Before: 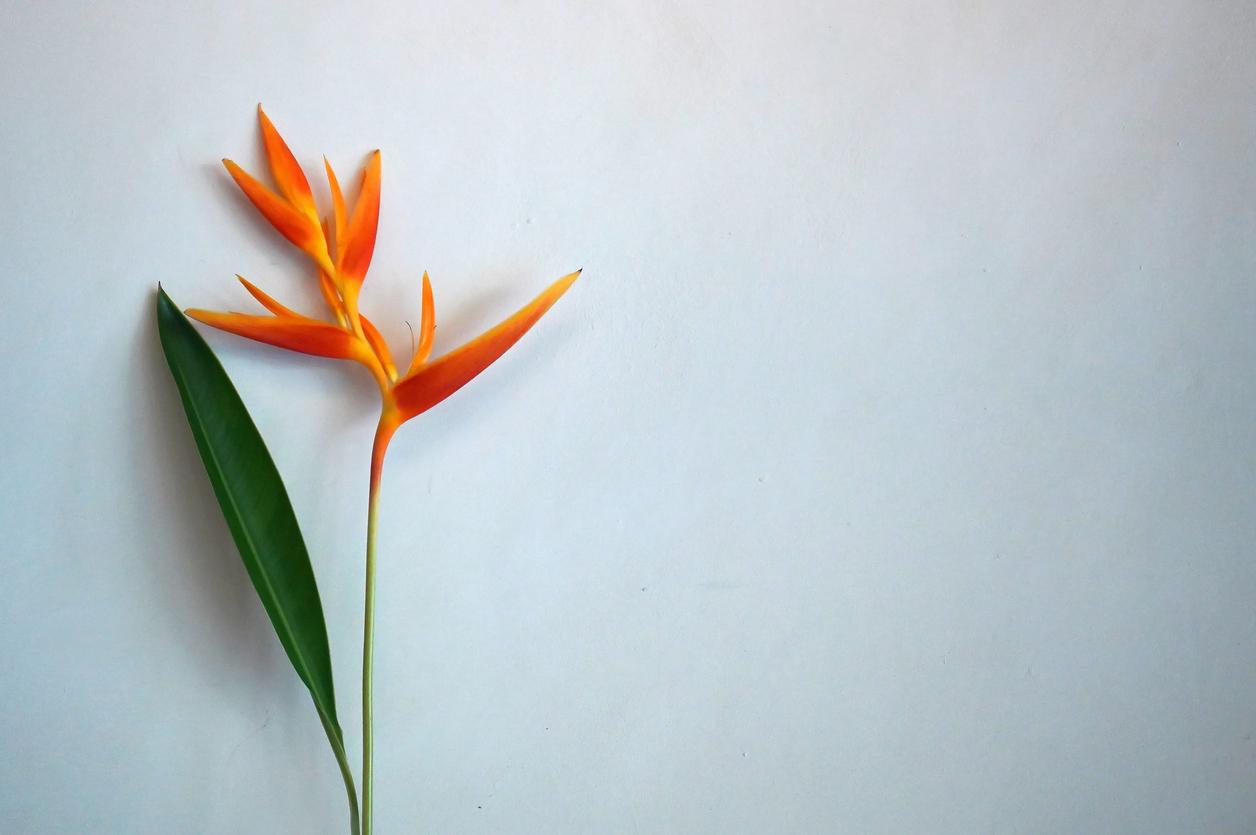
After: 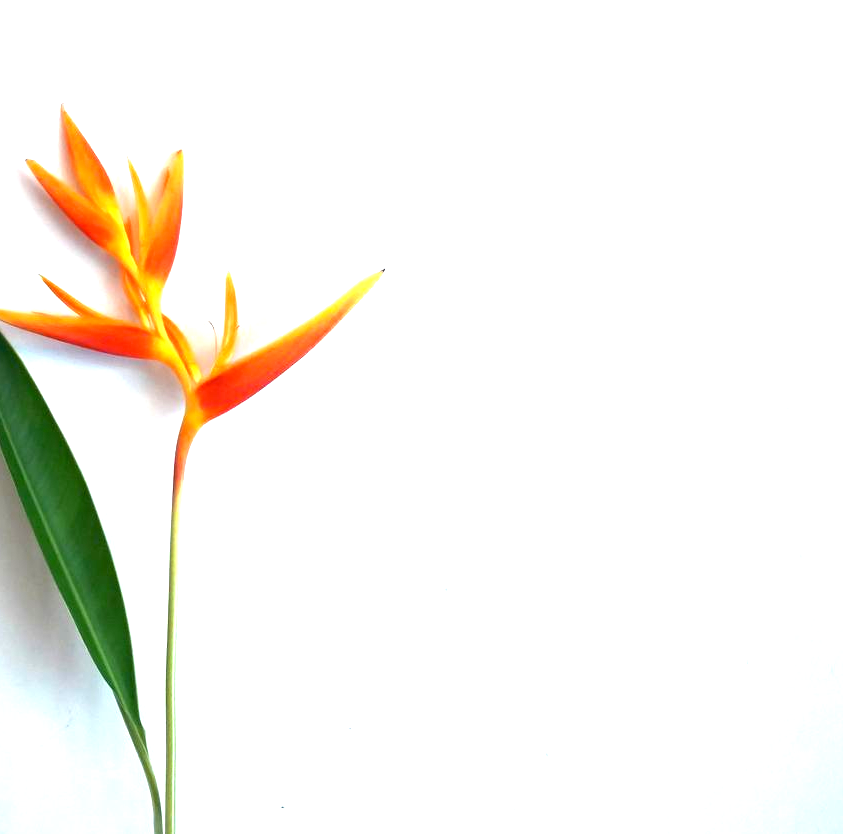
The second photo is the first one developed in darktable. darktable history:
crop and rotate: left 15.748%, right 17.121%
exposure: black level correction 0.002, exposure 1.306 EV, compensate exposure bias true, compensate highlight preservation false
